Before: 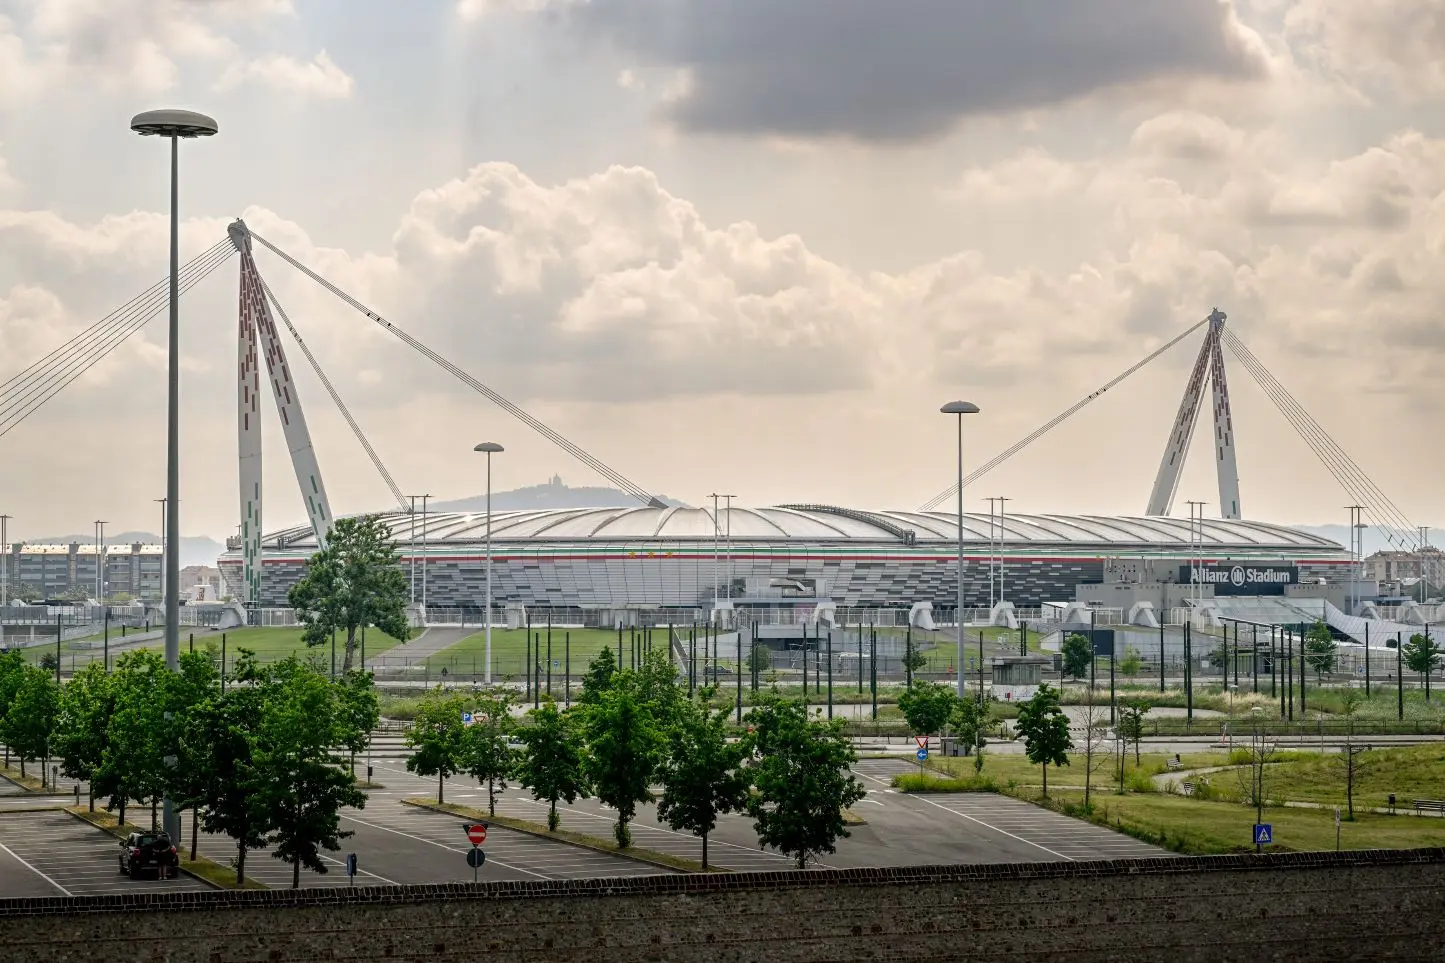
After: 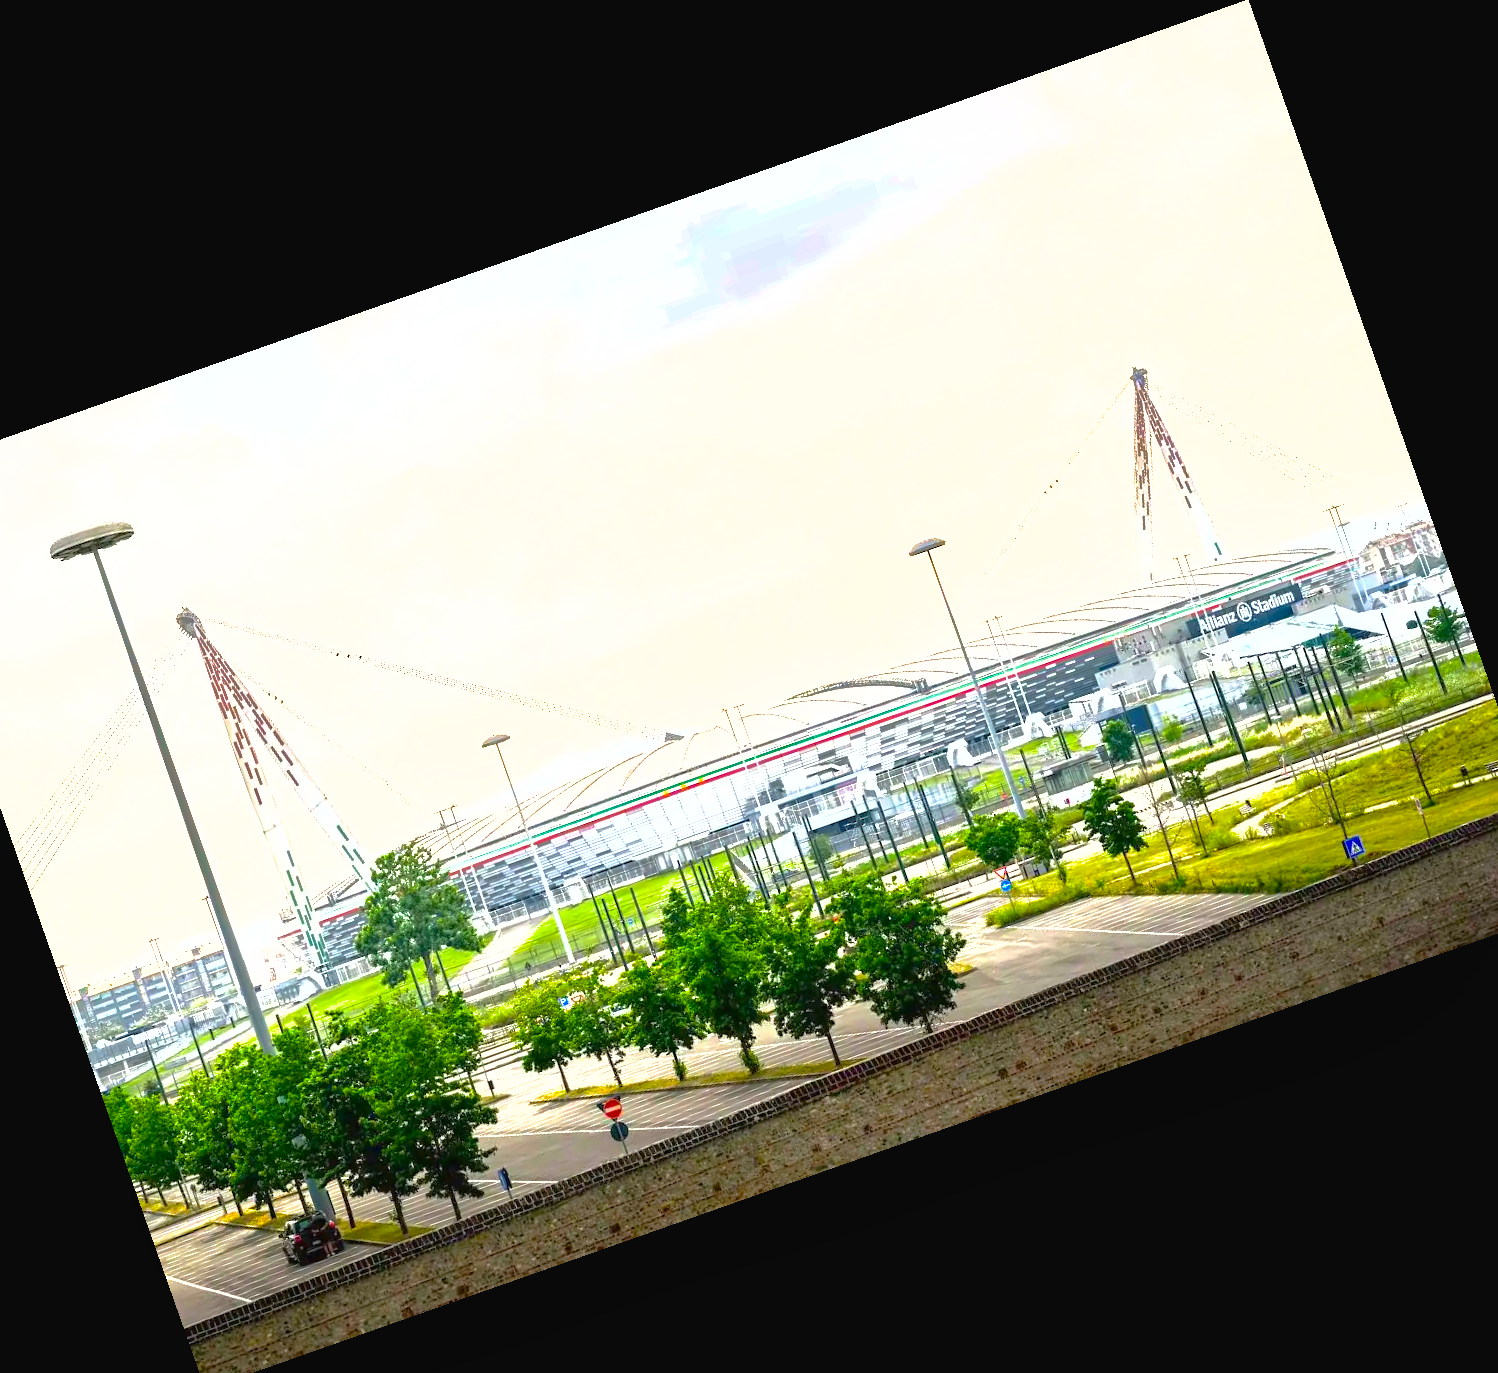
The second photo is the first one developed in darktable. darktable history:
exposure: black level correction -0.001, exposure 0.9 EV, compensate exposure bias true, compensate highlight preservation false
shadows and highlights: on, module defaults
crop and rotate: angle 19.43°, left 6.812%, right 4.125%, bottom 1.087%
color balance rgb: linear chroma grading › global chroma 10%, perceptual saturation grading › global saturation 40%, perceptual brilliance grading › global brilliance 30%, global vibrance 20%
